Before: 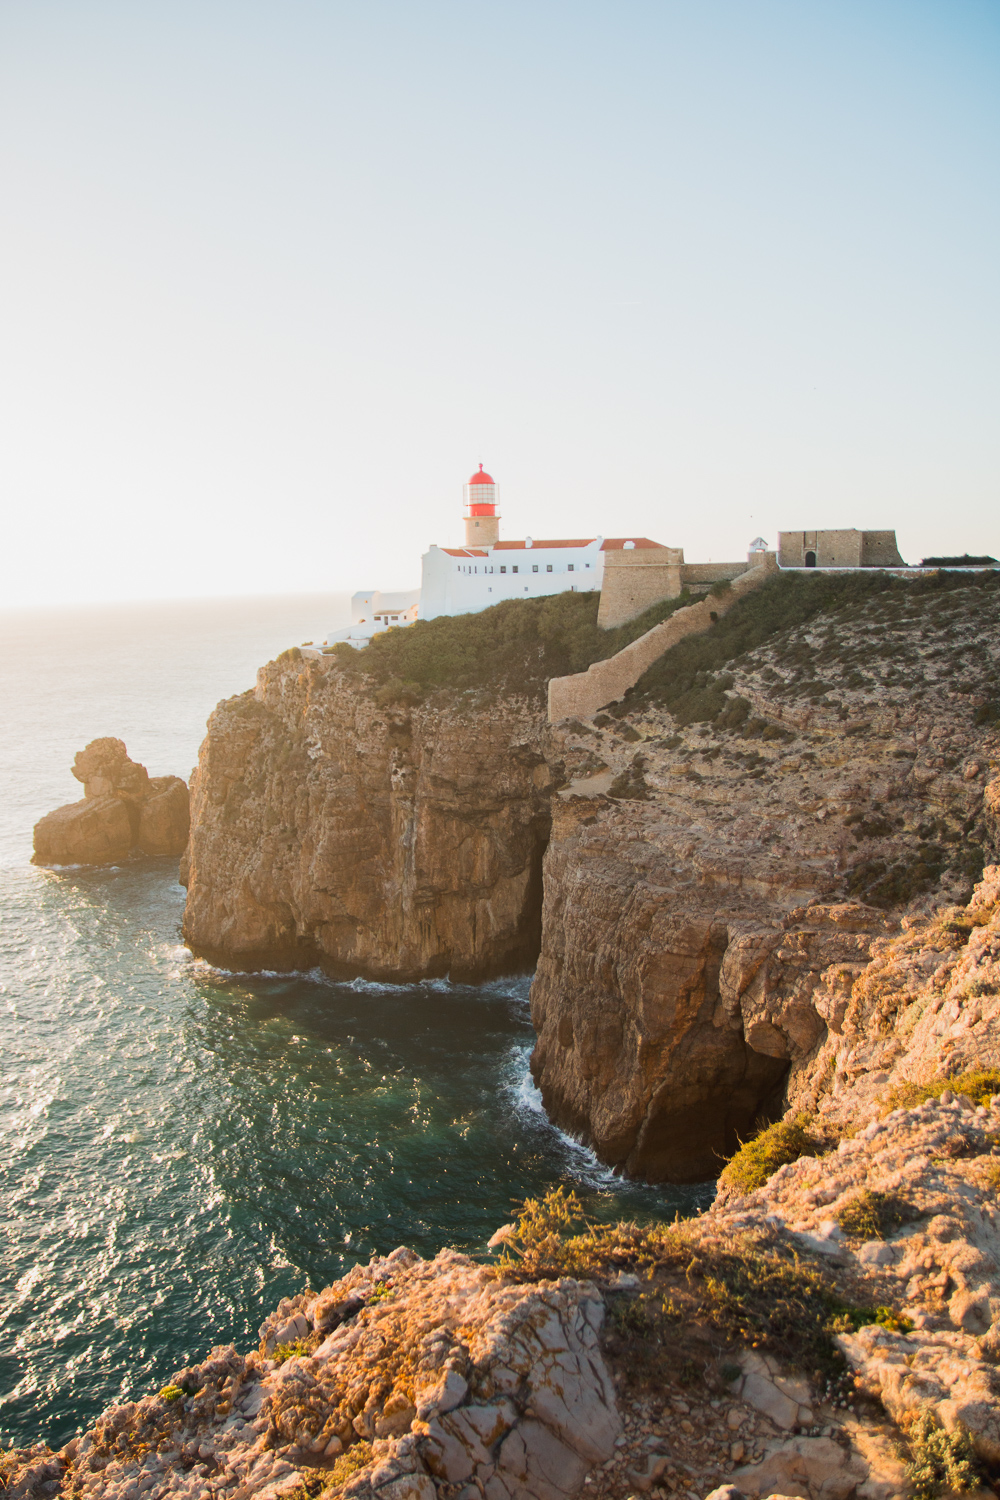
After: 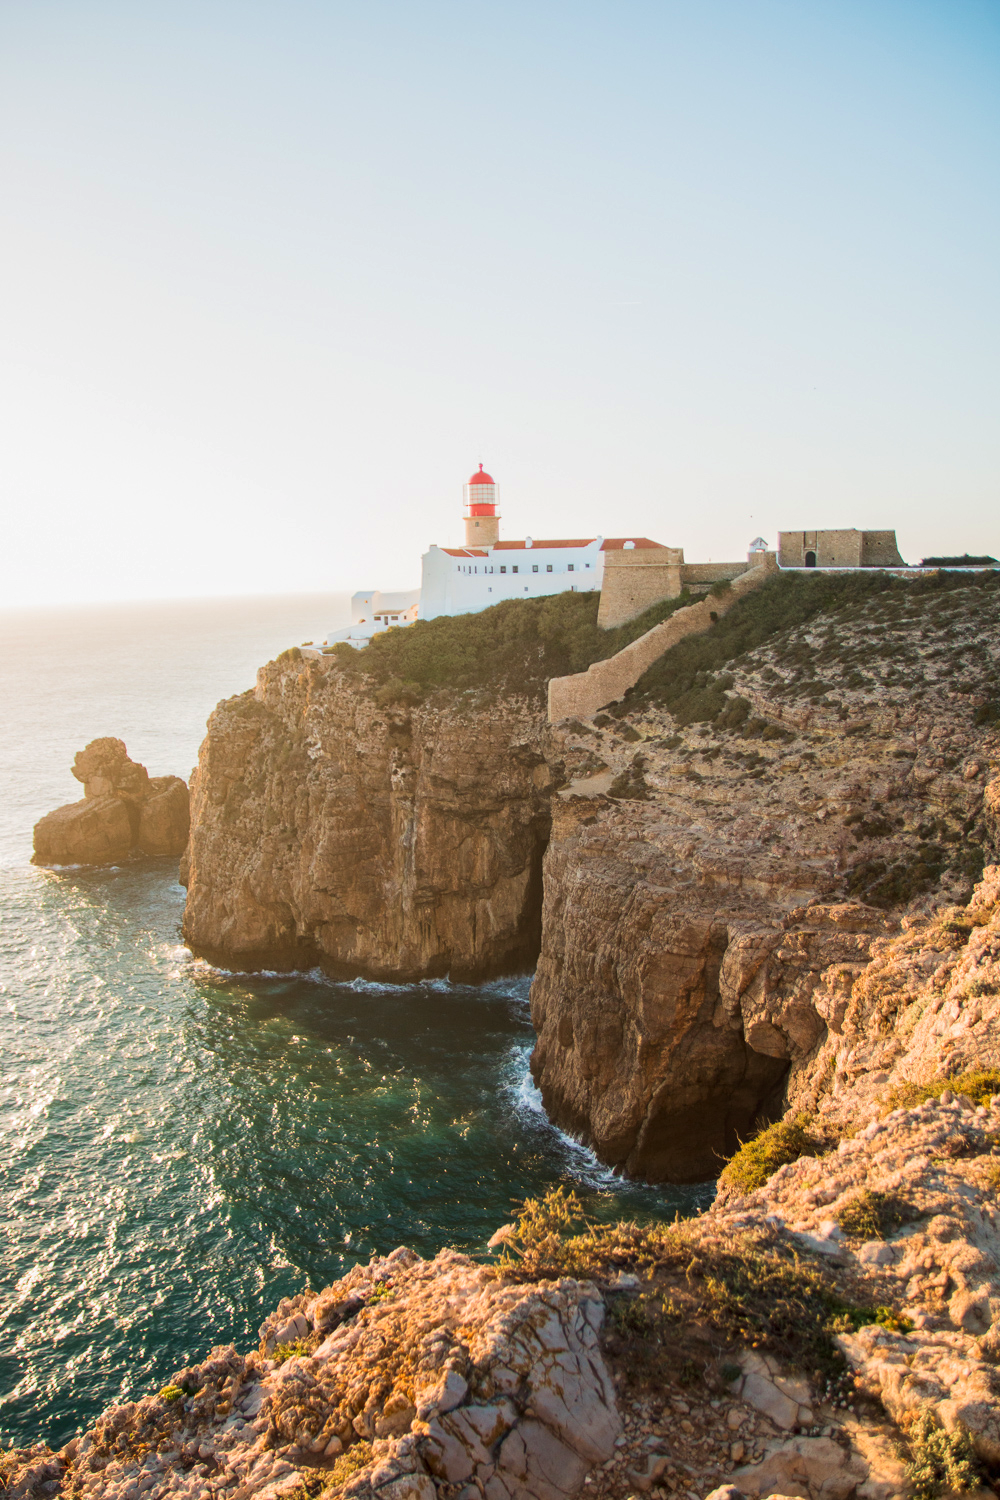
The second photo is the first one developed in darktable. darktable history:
velvia: strength 26.46%
local contrast: on, module defaults
